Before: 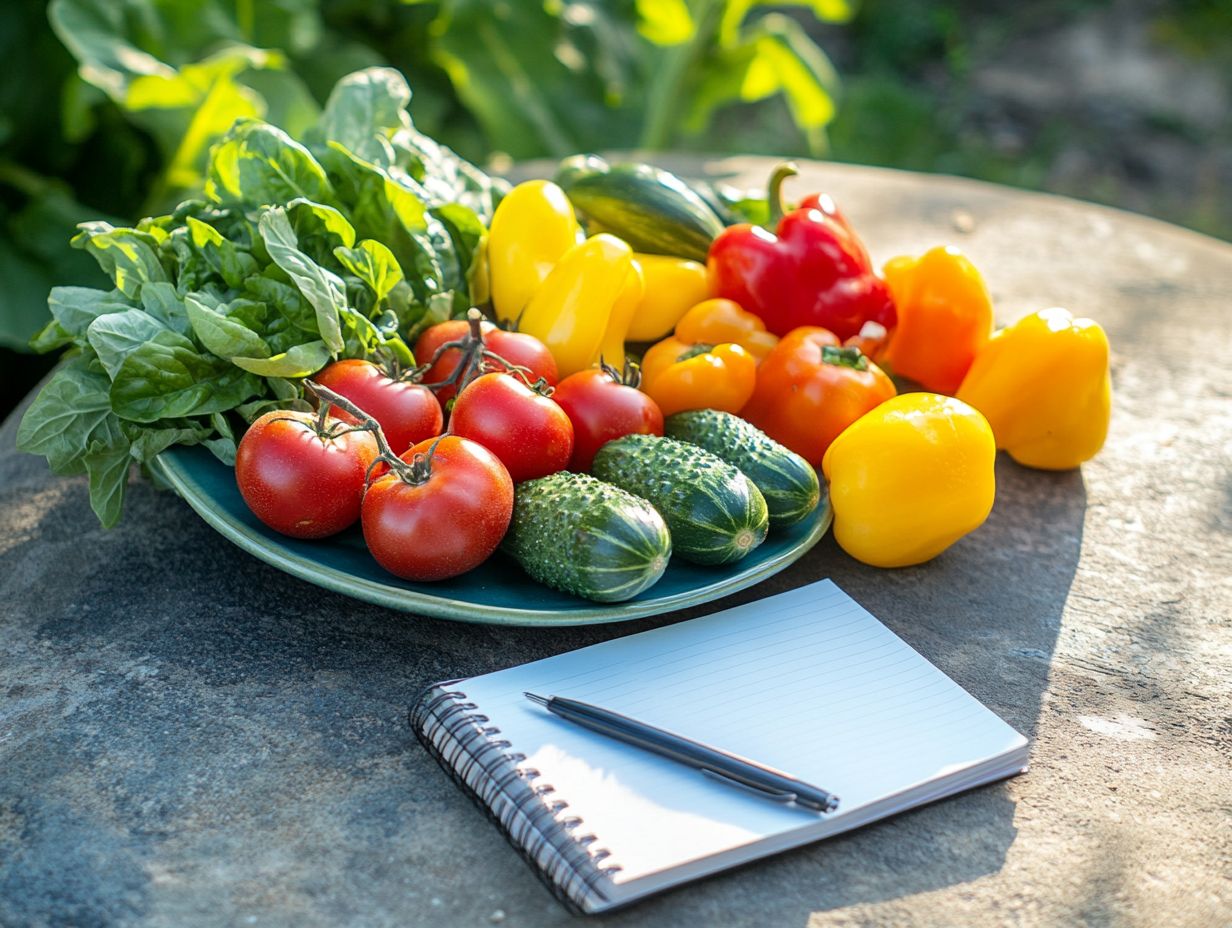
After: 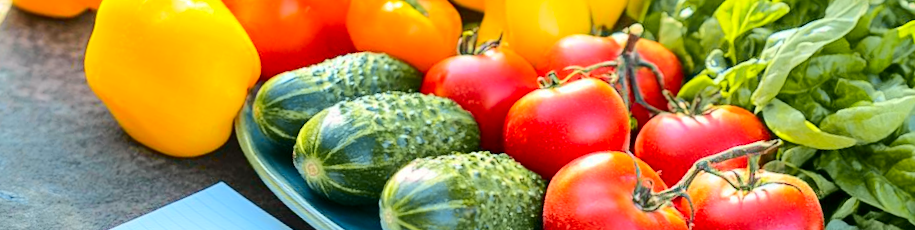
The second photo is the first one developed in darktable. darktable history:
crop and rotate: angle 16.12°, top 30.835%, bottom 35.653%
tone curve: curves: ch0 [(0, 0) (0.131, 0.135) (0.288, 0.372) (0.451, 0.608) (0.612, 0.739) (0.736, 0.832) (1, 1)]; ch1 [(0, 0) (0.392, 0.398) (0.487, 0.471) (0.496, 0.493) (0.519, 0.531) (0.557, 0.591) (0.581, 0.639) (0.622, 0.711) (1, 1)]; ch2 [(0, 0) (0.388, 0.344) (0.438, 0.425) (0.476, 0.482) (0.502, 0.508) (0.524, 0.531) (0.538, 0.58) (0.58, 0.621) (0.613, 0.679) (0.655, 0.738) (1, 1)], color space Lab, independent channels, preserve colors none
rotate and perspective: rotation -0.45°, automatic cropping original format, crop left 0.008, crop right 0.992, crop top 0.012, crop bottom 0.988
